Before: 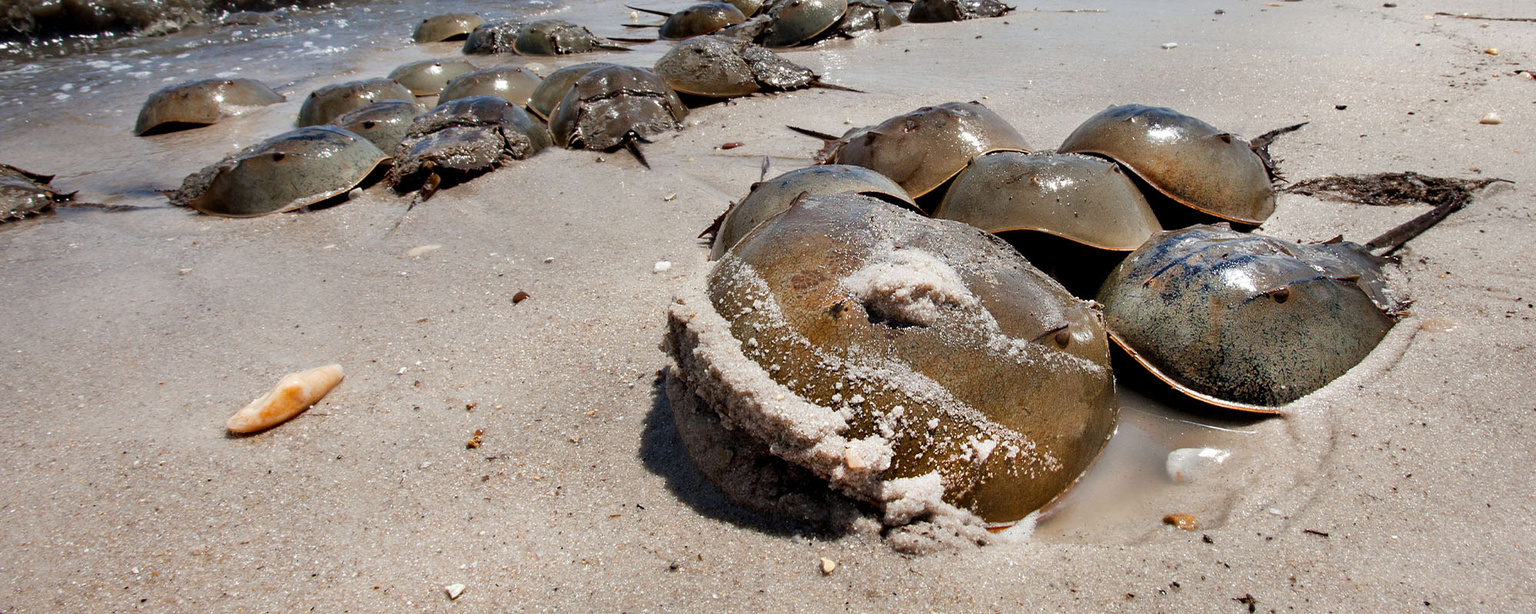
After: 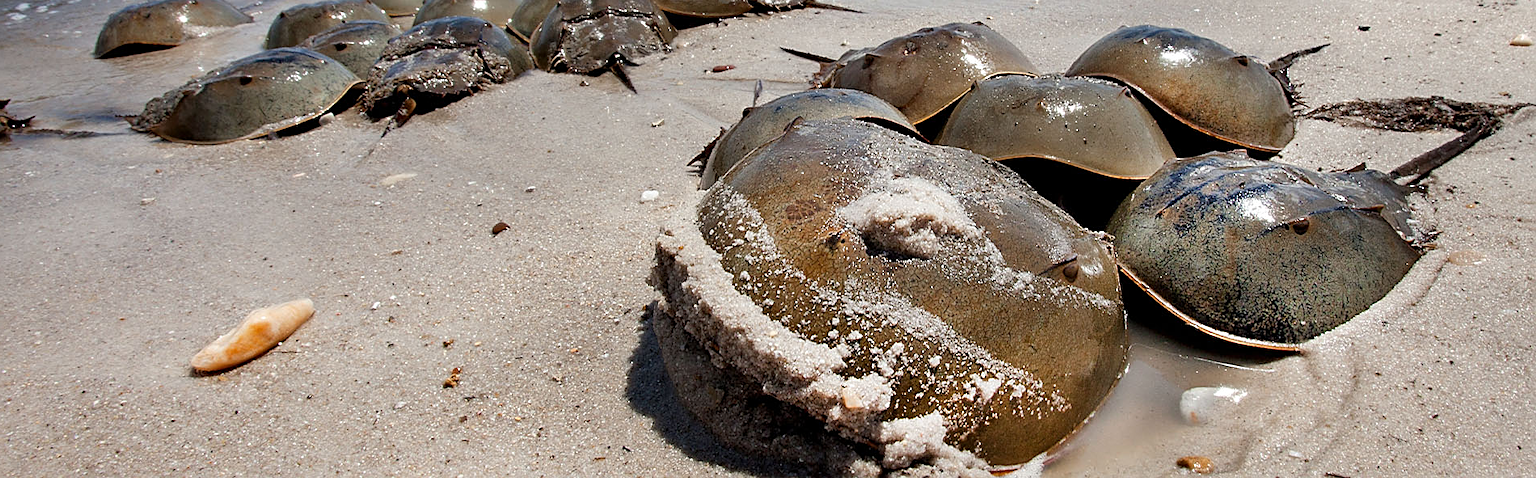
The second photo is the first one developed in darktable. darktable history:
sharpen: on, module defaults
tone equalizer: on, module defaults
crop and rotate: left 2.991%, top 13.302%, right 1.981%, bottom 12.636%
